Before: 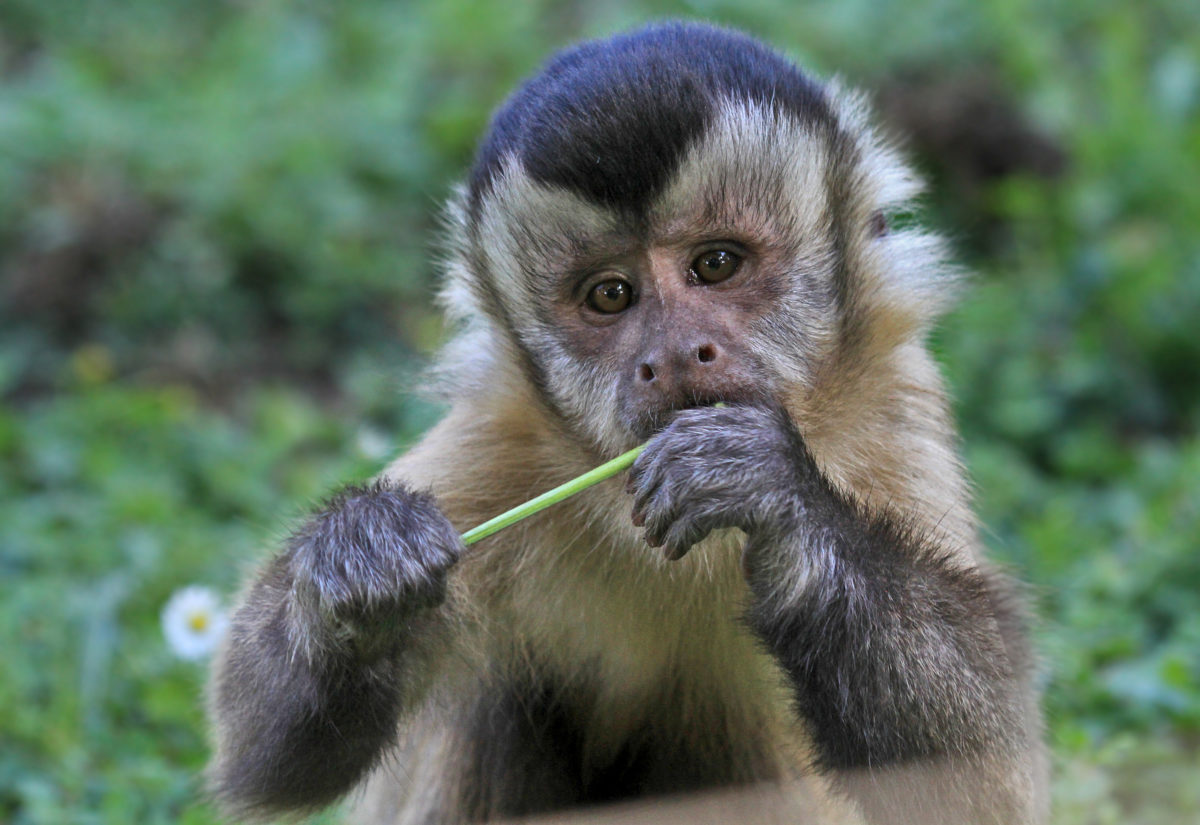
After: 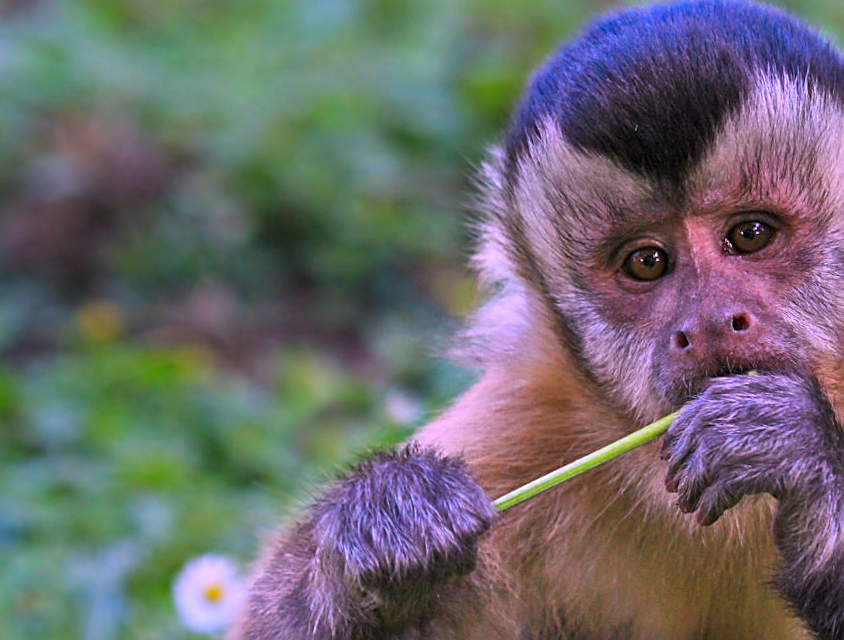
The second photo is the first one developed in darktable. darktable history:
sharpen: on, module defaults
color correction: highlights a* 19.5, highlights b* -11.53, saturation 1.69
crop: right 28.885%, bottom 16.626%
rotate and perspective: rotation 0.679°, lens shift (horizontal) 0.136, crop left 0.009, crop right 0.991, crop top 0.078, crop bottom 0.95
